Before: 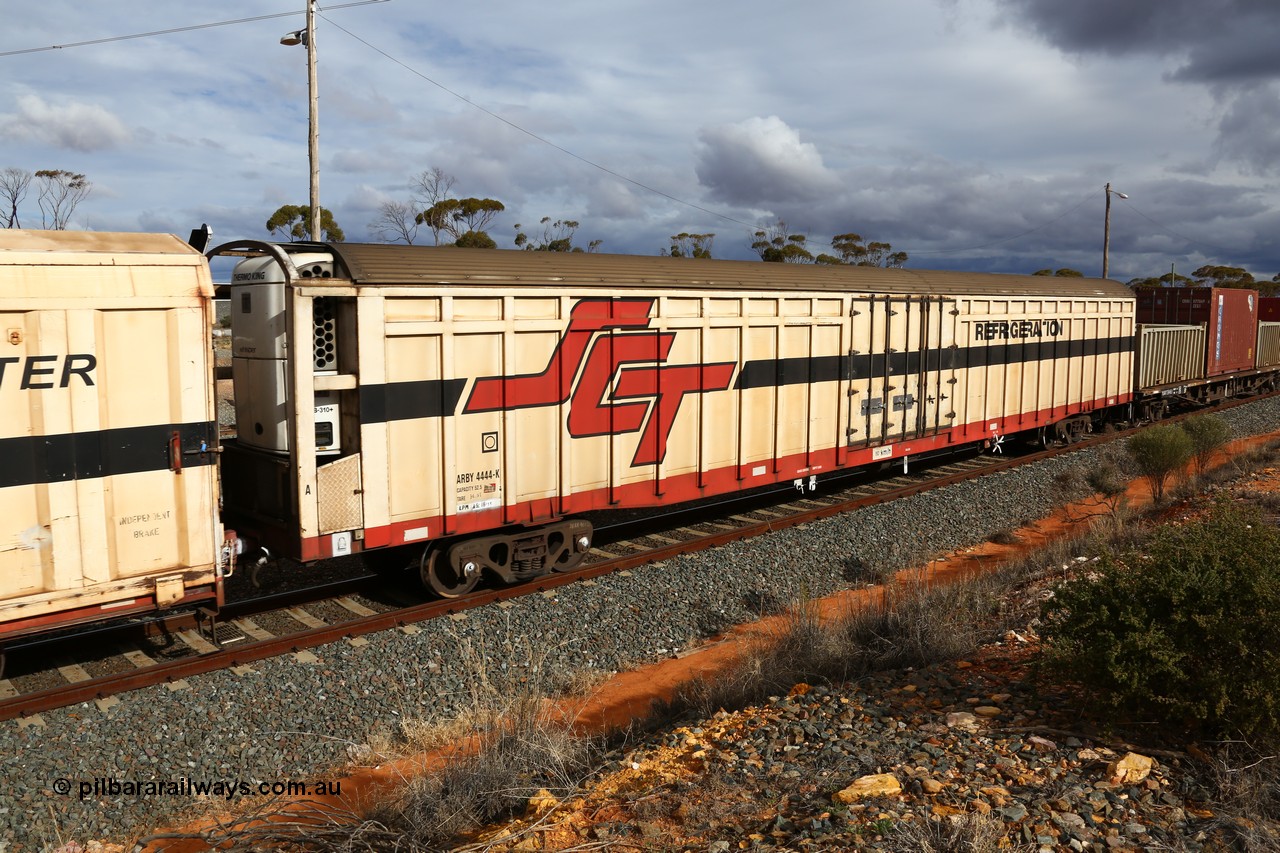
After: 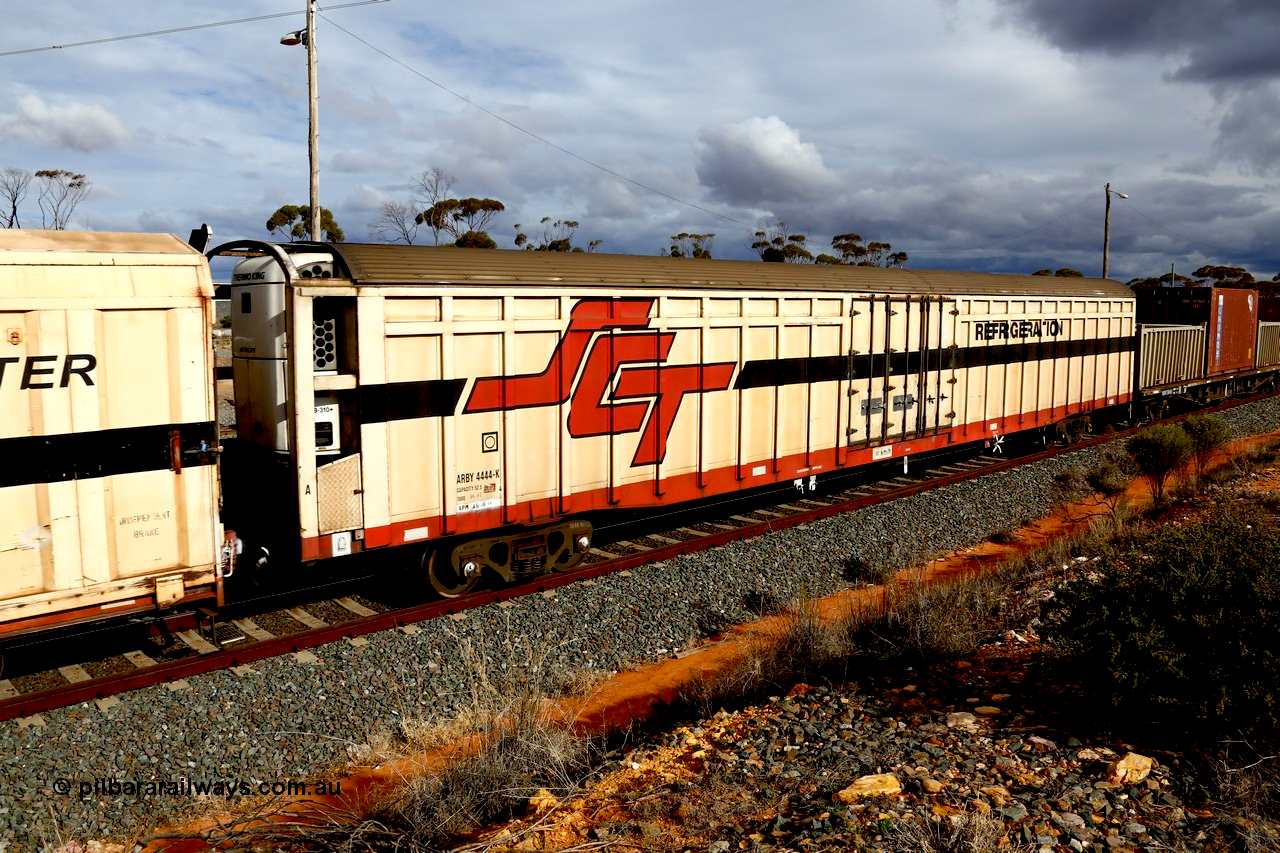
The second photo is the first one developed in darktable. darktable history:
exposure: black level correction 0.025, exposure 0.18 EV, compensate highlight preservation false
